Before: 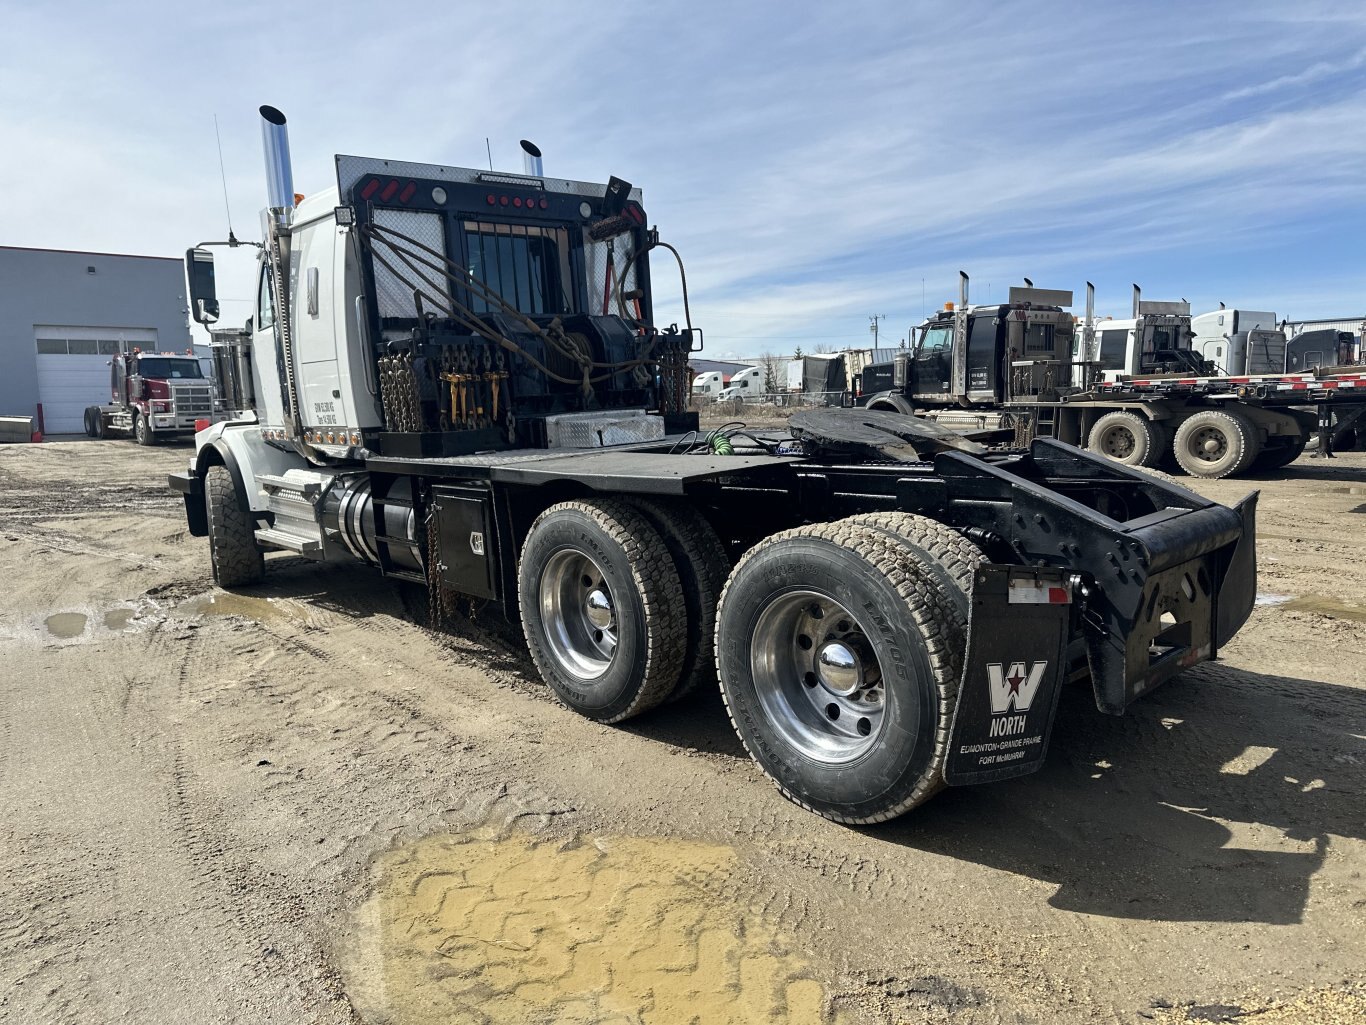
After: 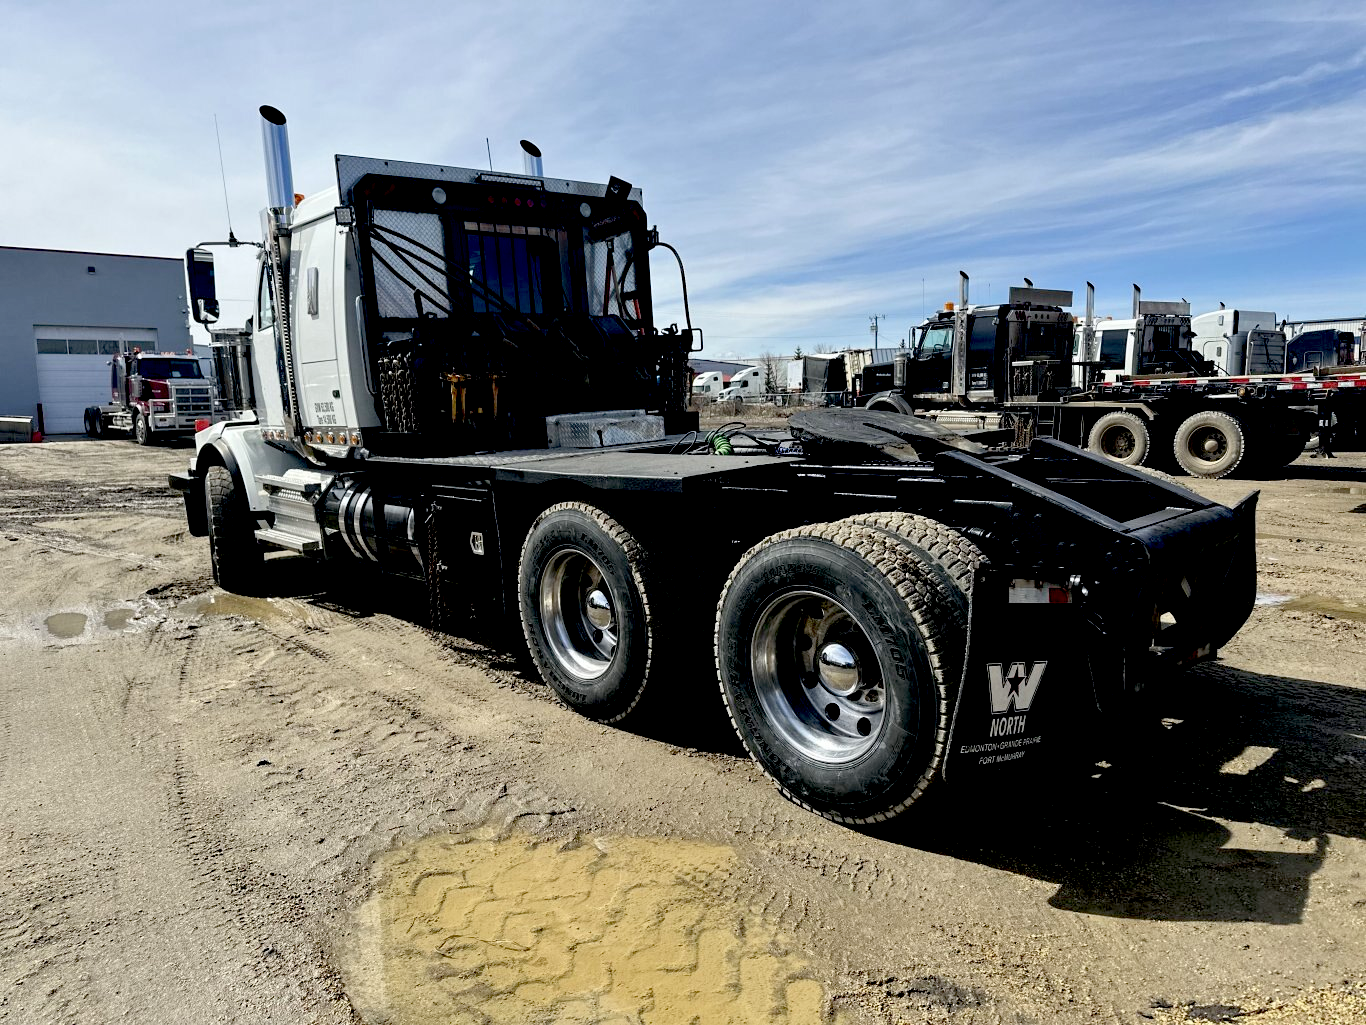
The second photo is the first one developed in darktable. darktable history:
exposure: black level correction 0.046, exposure 0.012 EV, compensate exposure bias true, compensate highlight preservation false
